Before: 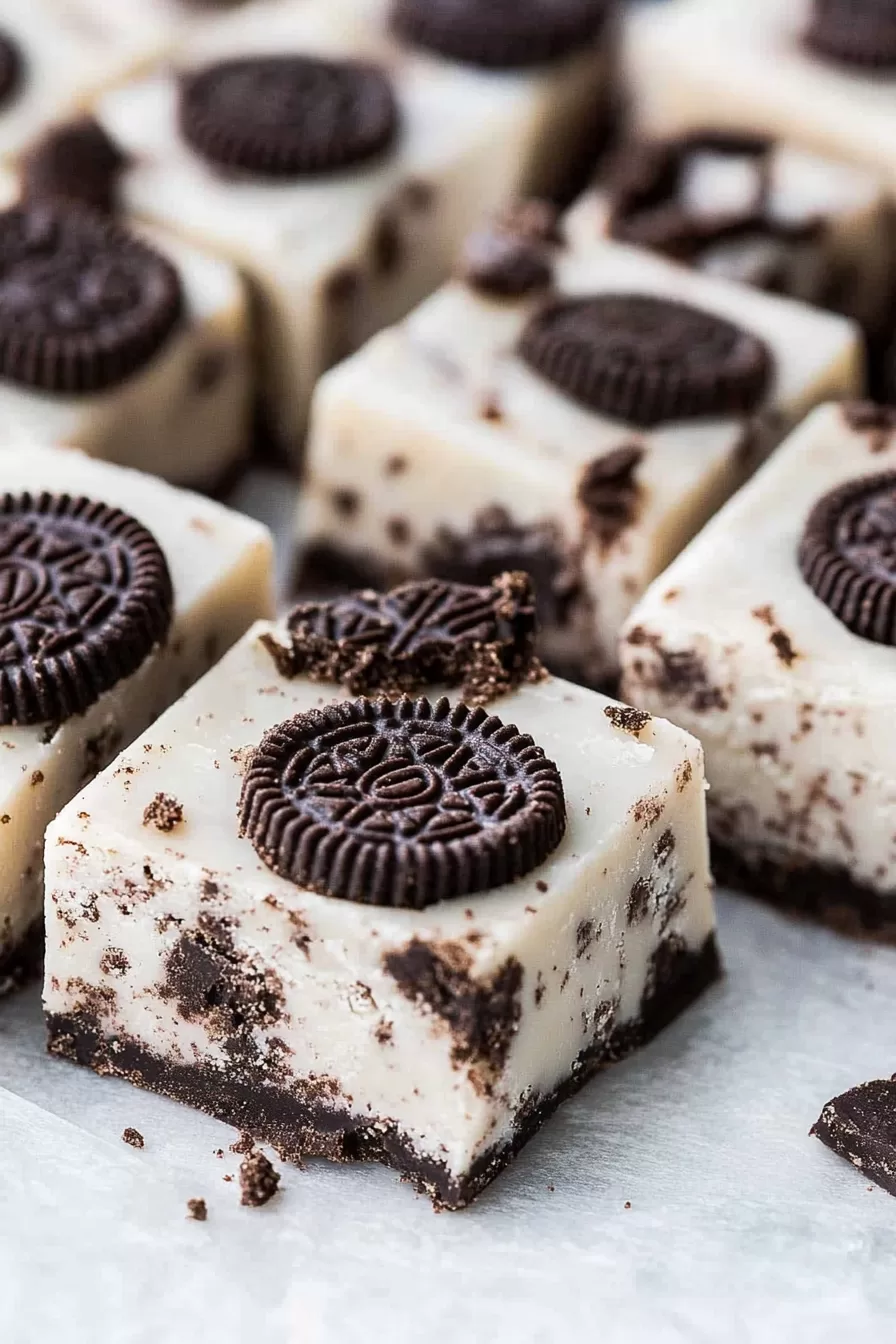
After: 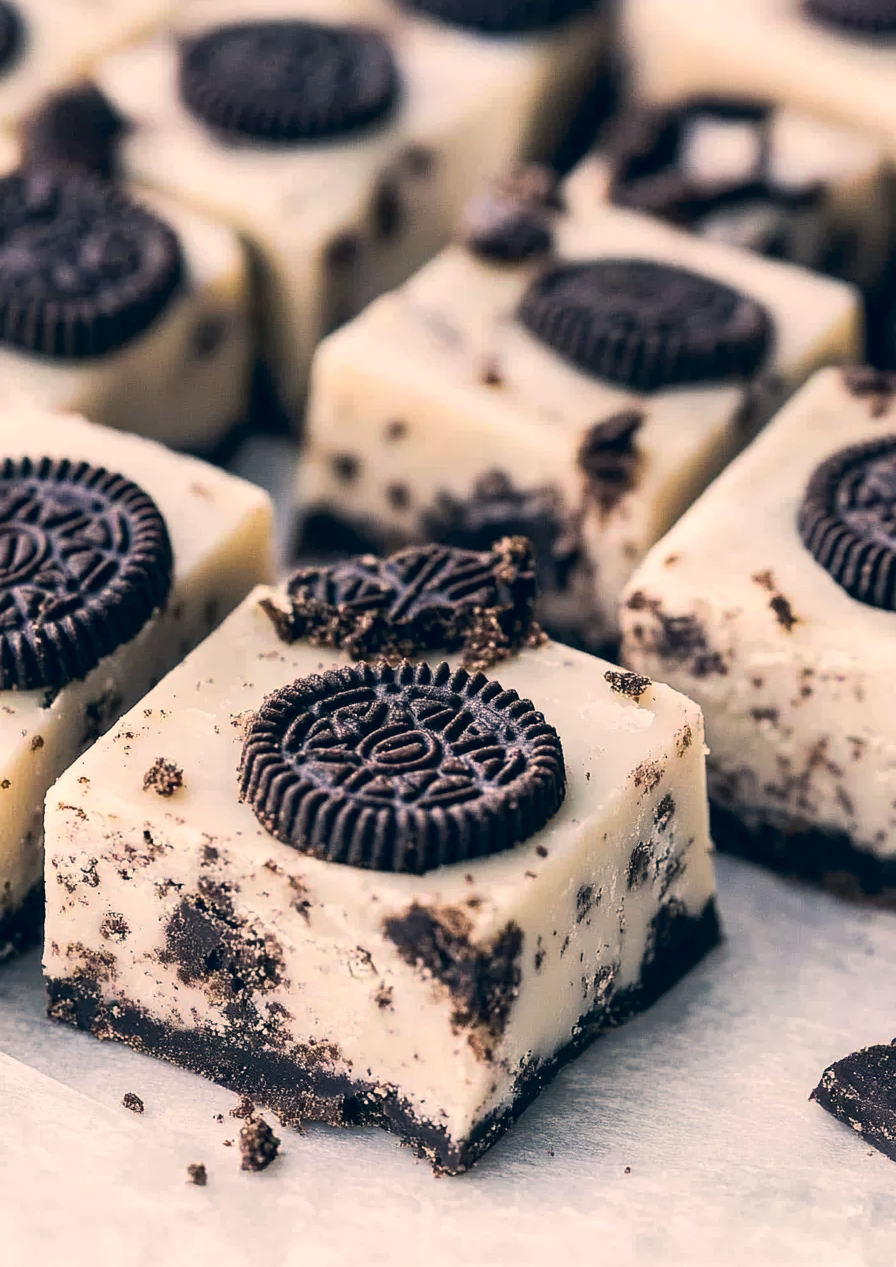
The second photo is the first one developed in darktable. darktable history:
crop and rotate: top 2.643%, bottom 3.051%
color correction: highlights a* 10.3, highlights b* 14.43, shadows a* -9.63, shadows b* -14.96
